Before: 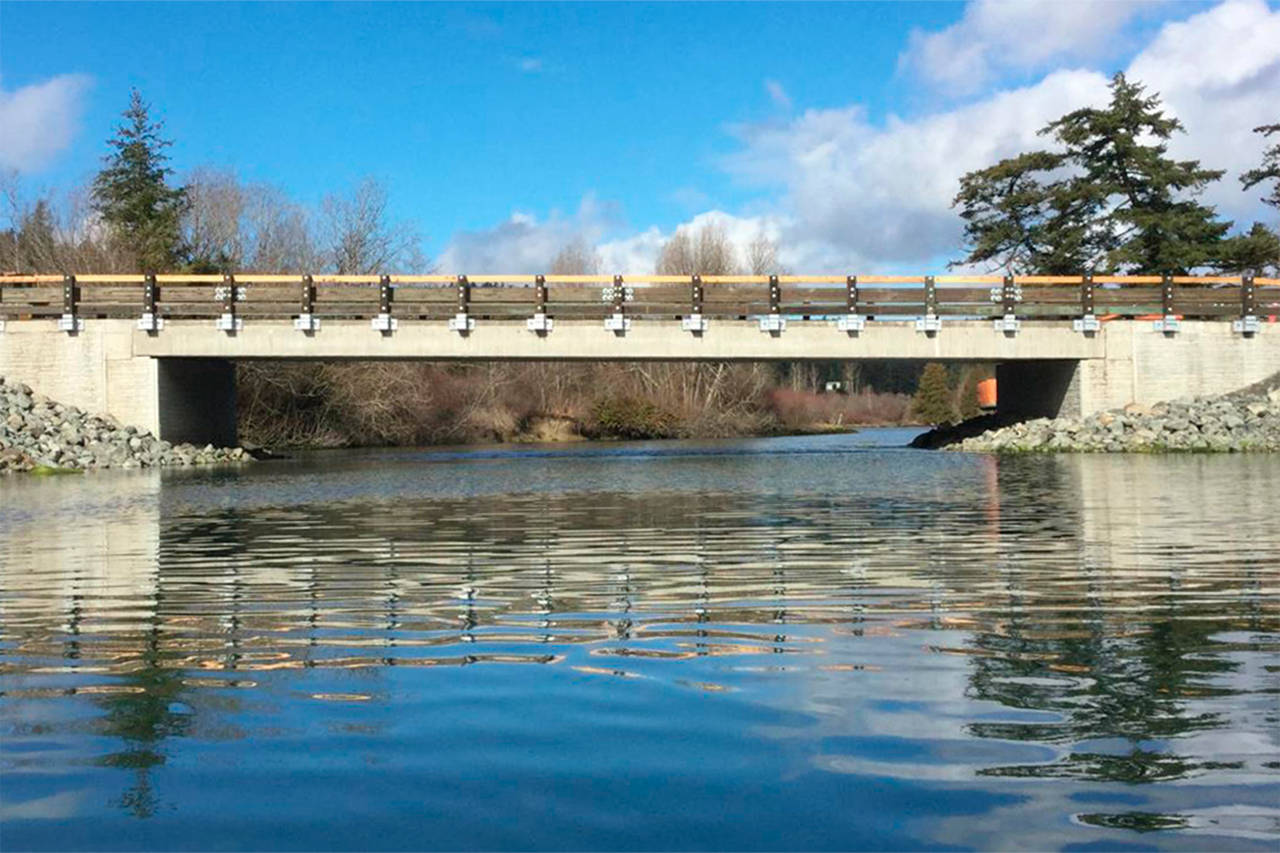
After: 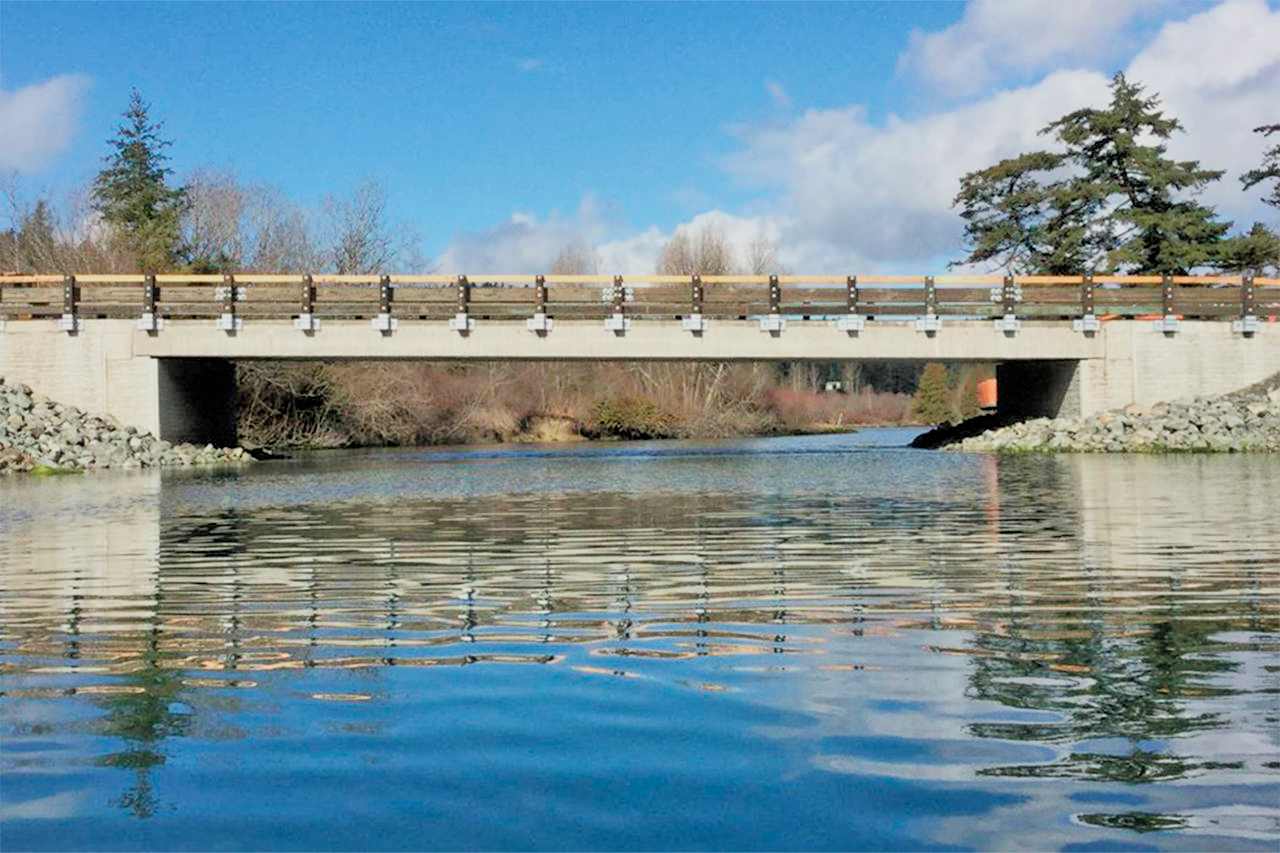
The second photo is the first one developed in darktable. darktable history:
filmic rgb: black relative exposure -5.07 EV, white relative exposure 3.97 EV, hardness 2.89, contrast 1.202, highlights saturation mix -30.26%
tone equalizer: -7 EV 0.145 EV, -6 EV 0.573 EV, -5 EV 1.12 EV, -4 EV 1.32 EV, -3 EV 1.17 EV, -2 EV 0.6 EV, -1 EV 0.157 EV
